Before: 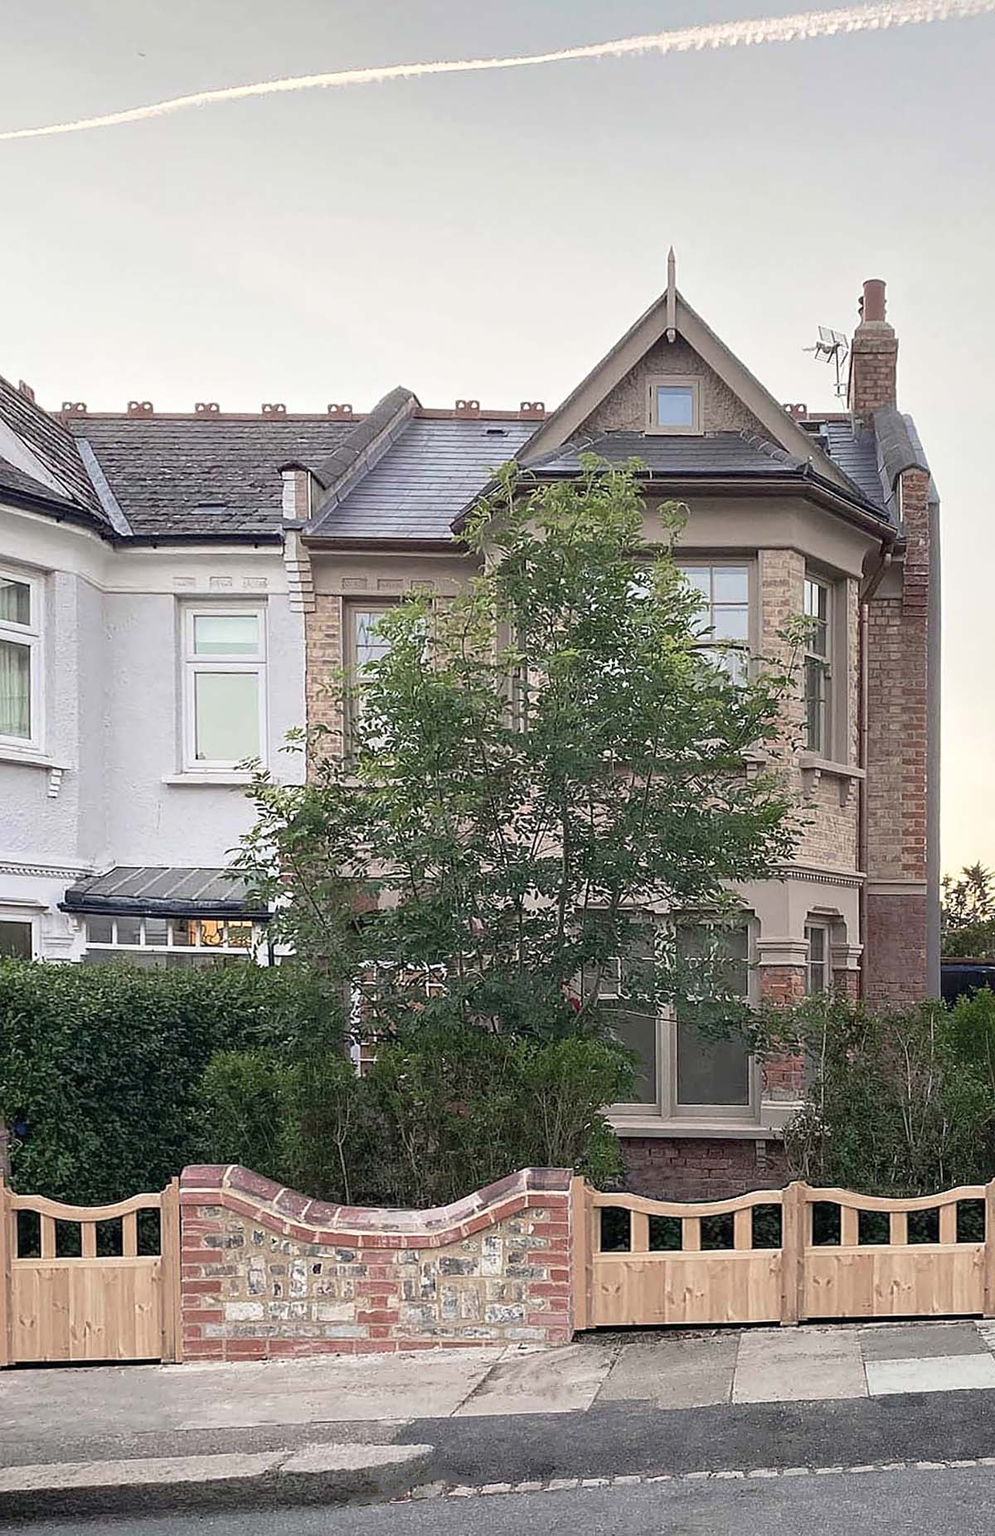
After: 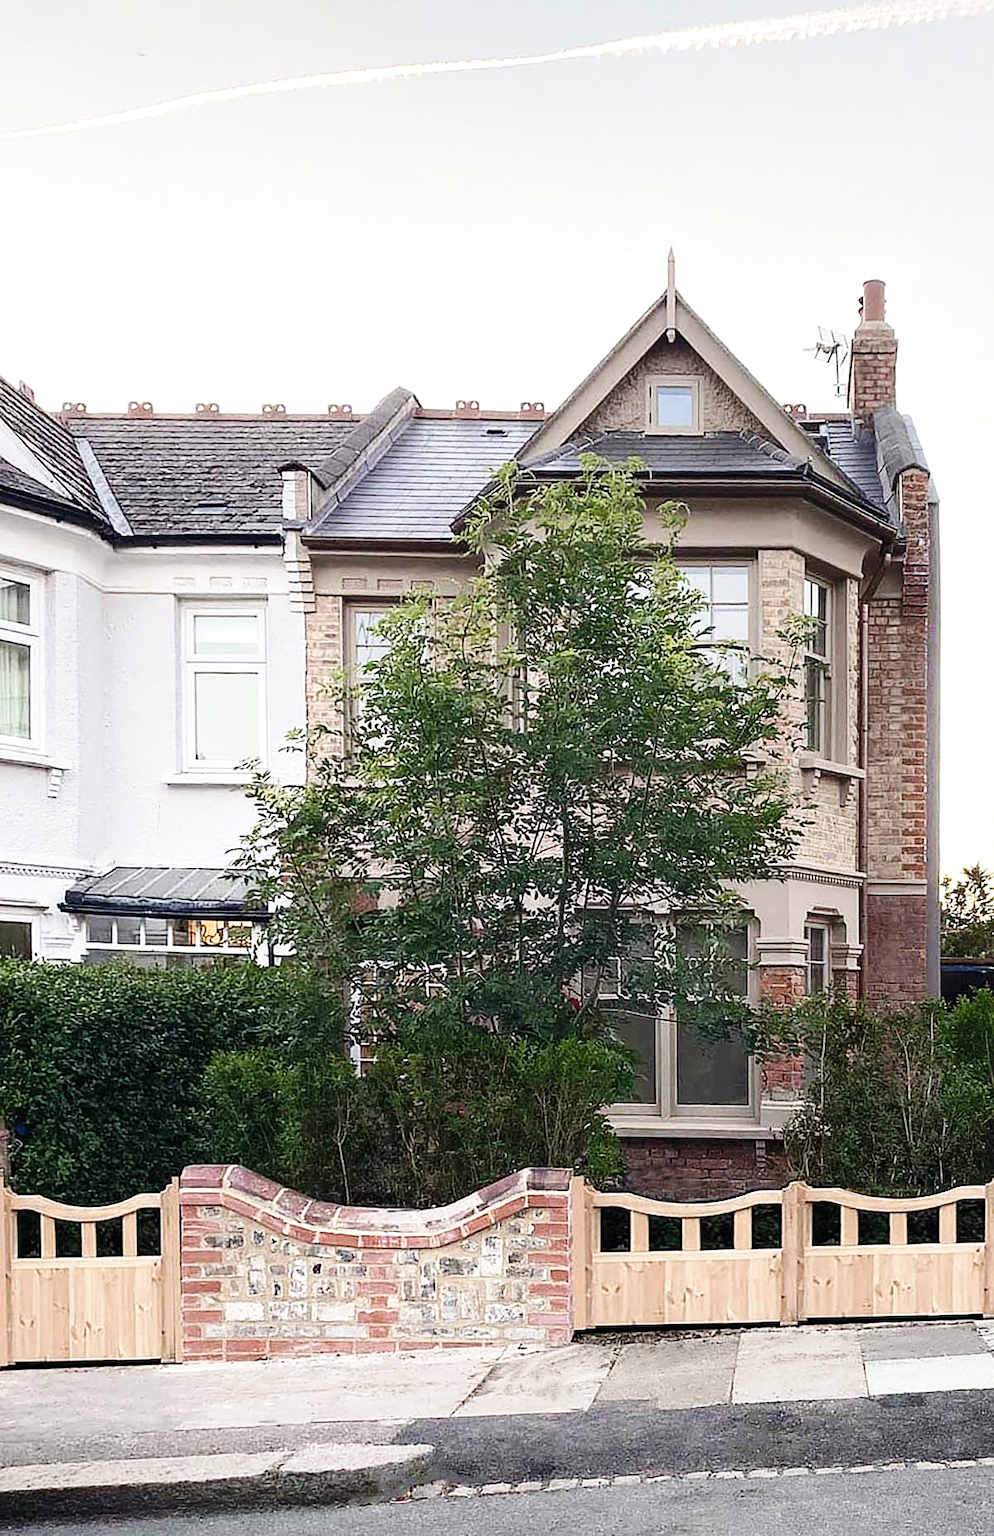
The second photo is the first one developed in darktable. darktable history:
base curve: curves: ch0 [(0, 0) (0.036, 0.025) (0.121, 0.166) (0.206, 0.329) (0.605, 0.79) (1, 1)], preserve colors none
tone equalizer: -8 EV -0.001 EV, -7 EV 0.001 EV, -6 EV -0.002 EV, -5 EV -0.003 EV, -4 EV -0.062 EV, -3 EV -0.222 EV, -2 EV -0.267 EV, -1 EV 0.105 EV, +0 EV 0.303 EV
